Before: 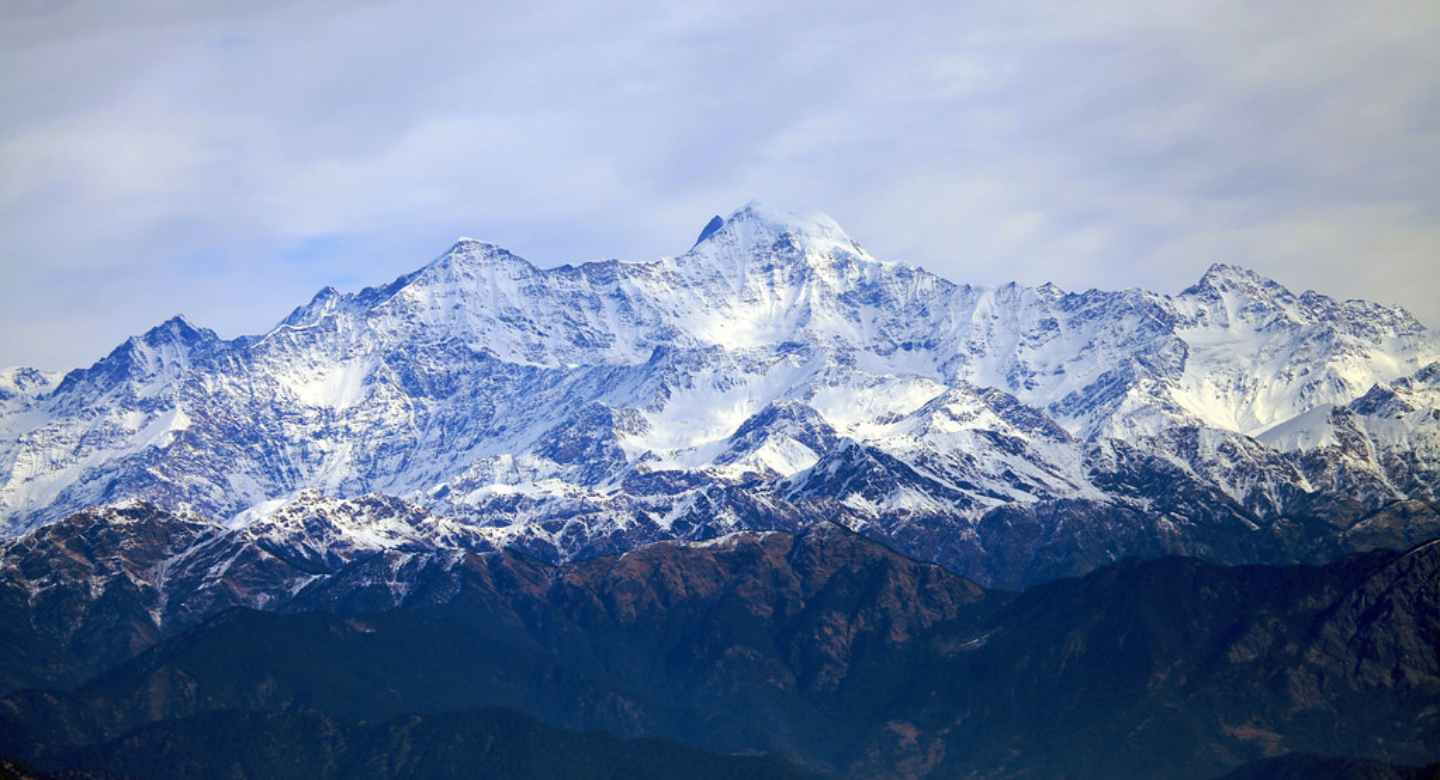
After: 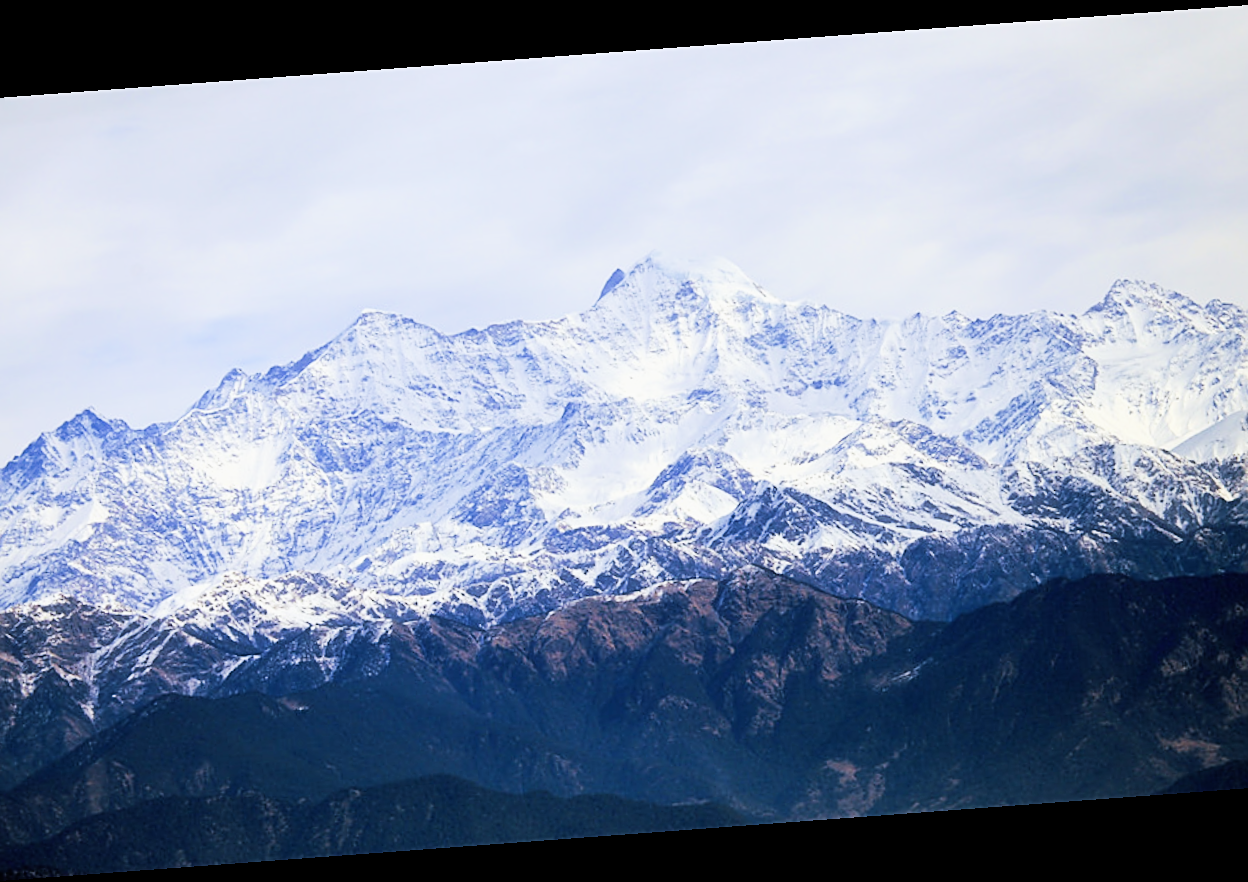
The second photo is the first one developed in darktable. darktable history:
haze removal: strength -0.1, adaptive false
exposure: exposure 0.95 EV, compensate highlight preservation false
crop: left 7.598%, right 7.873%
rotate and perspective: rotation -4.25°, automatic cropping off
filmic rgb: black relative exposure -5 EV, hardness 2.88, contrast 1.3, highlights saturation mix -30%
sharpen: on, module defaults
